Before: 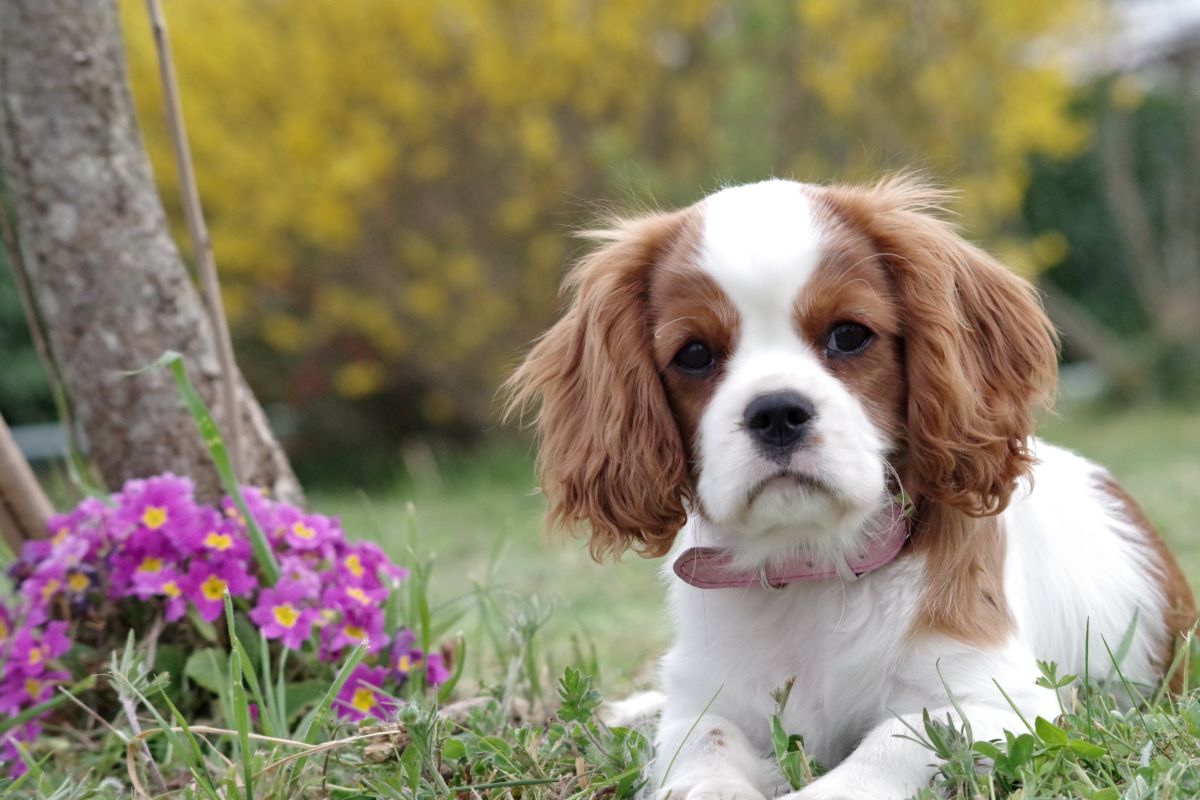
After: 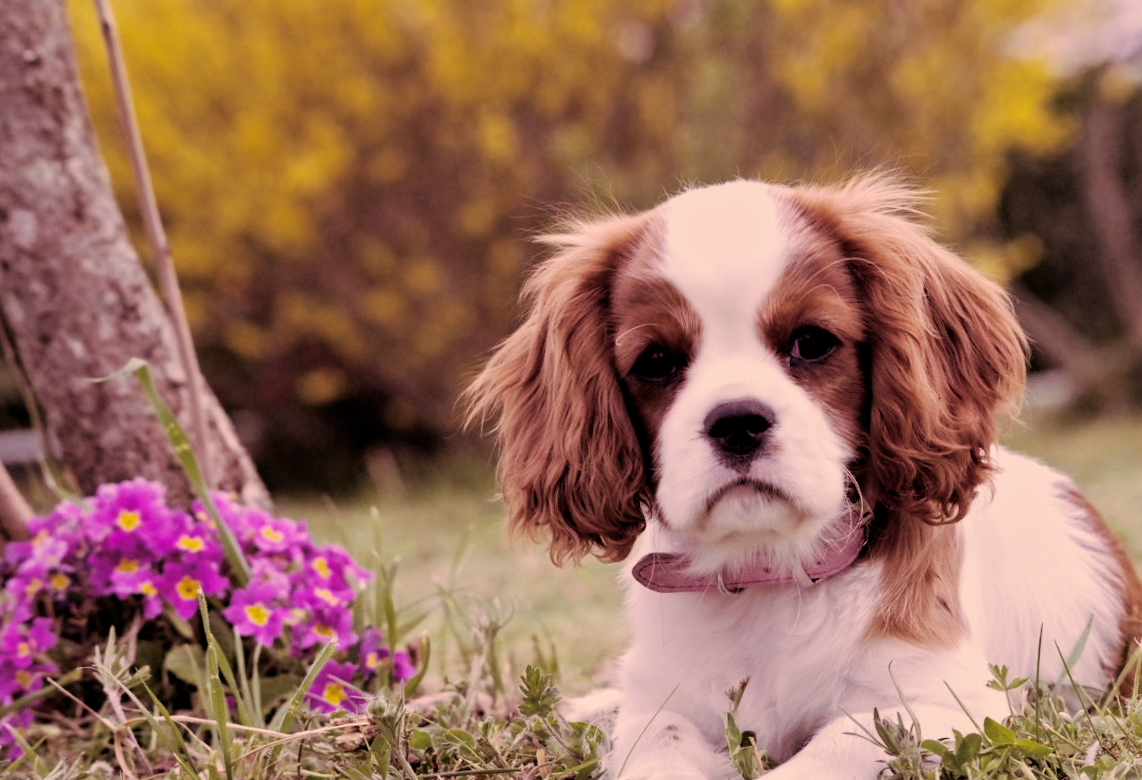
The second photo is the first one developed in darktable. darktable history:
filmic rgb: black relative exposure -16 EV, white relative exposure 5.31 EV, hardness 5.9, contrast 1.25, preserve chrominance no, color science v5 (2021)
exposure: black level correction 0.009, exposure 0.014 EV, compensate highlight preservation false
tone equalizer: -8 EV -0.002 EV, -7 EV 0.005 EV, -6 EV -0.009 EV, -5 EV 0.011 EV, -4 EV -0.012 EV, -3 EV 0.007 EV, -2 EV -0.062 EV, -1 EV -0.293 EV, +0 EV -0.582 EV, smoothing diameter 2%, edges refinement/feathering 20, mask exposure compensation -1.57 EV, filter diffusion 5
white balance: red 0.967, blue 1.119, emerald 0.756
color correction: highlights a* 17.88, highlights b* 18.79
rotate and perspective: rotation 0.074°, lens shift (vertical) 0.096, lens shift (horizontal) -0.041, crop left 0.043, crop right 0.952, crop top 0.024, crop bottom 0.979
split-toning: shadows › hue 360°
